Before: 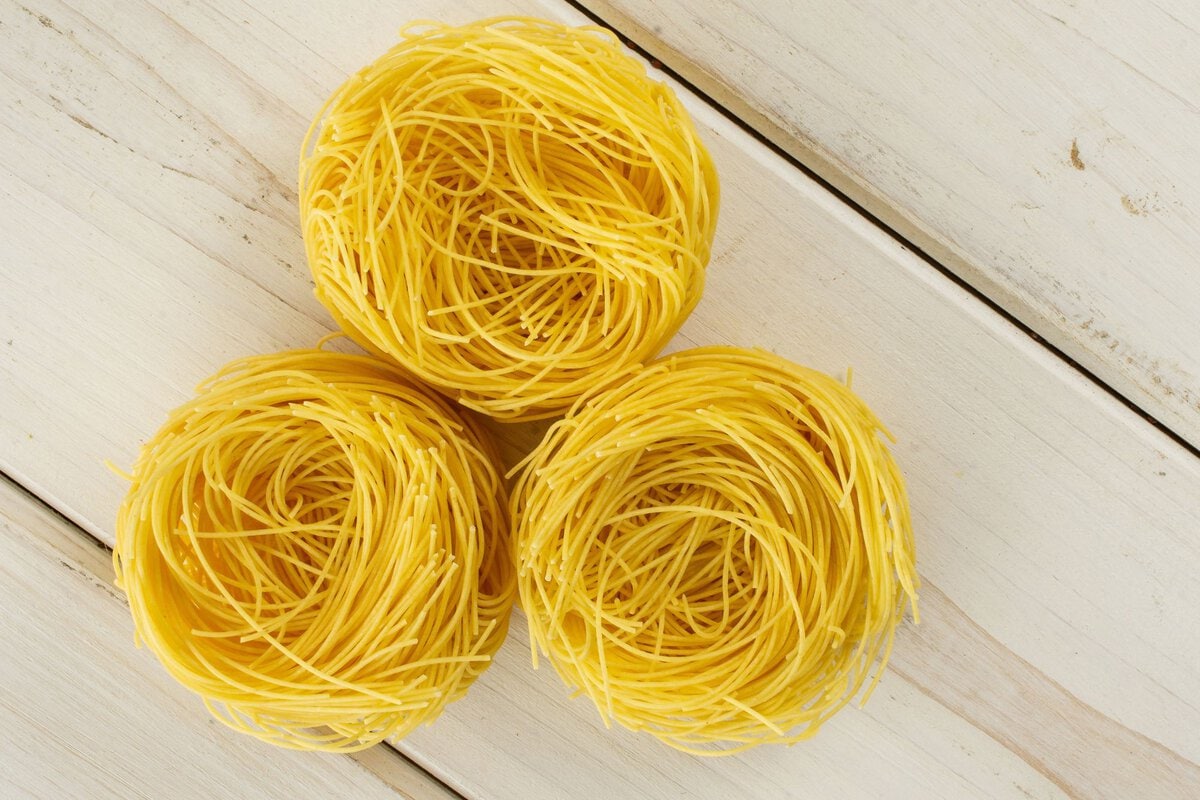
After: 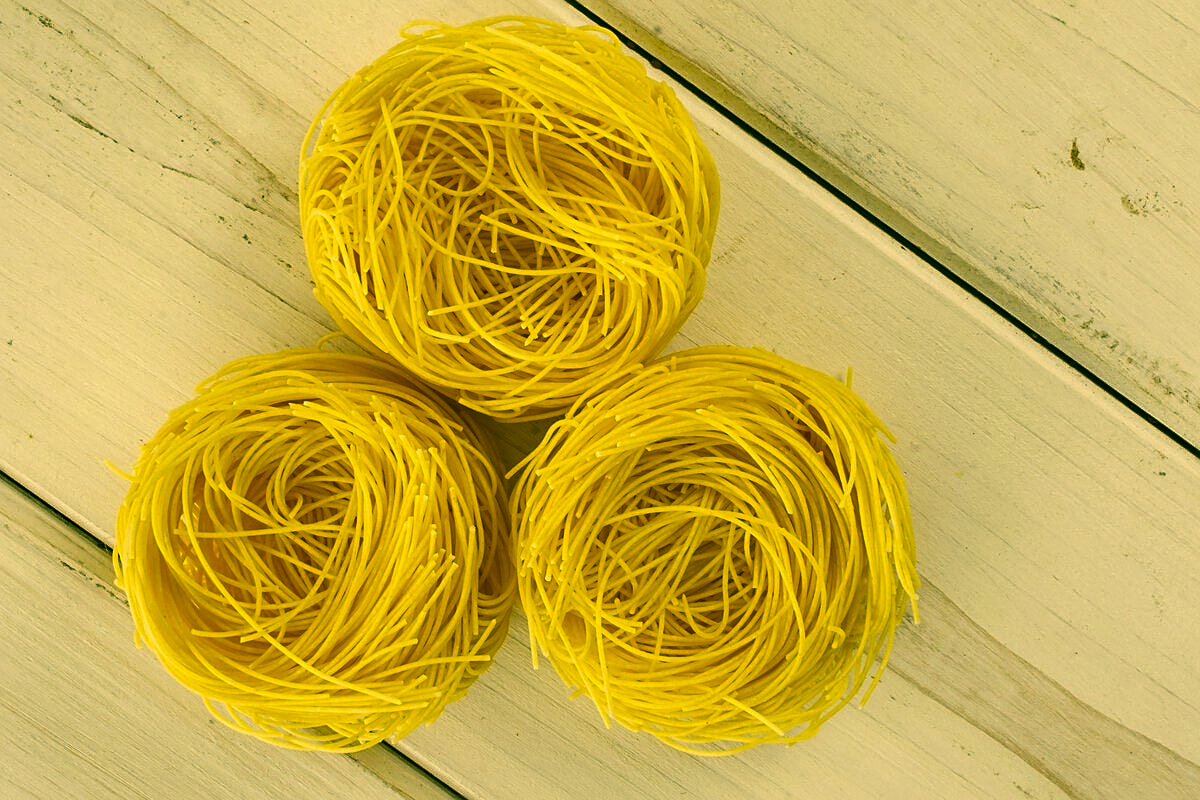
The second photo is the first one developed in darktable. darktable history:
sharpen: on, module defaults
color correction: highlights a* 5.62, highlights b* 33.57, shadows a* -25.86, shadows b* 4.02
shadows and highlights: shadows 12, white point adjustment 1.2, soften with gaussian
white balance: red 1.009, blue 0.985
